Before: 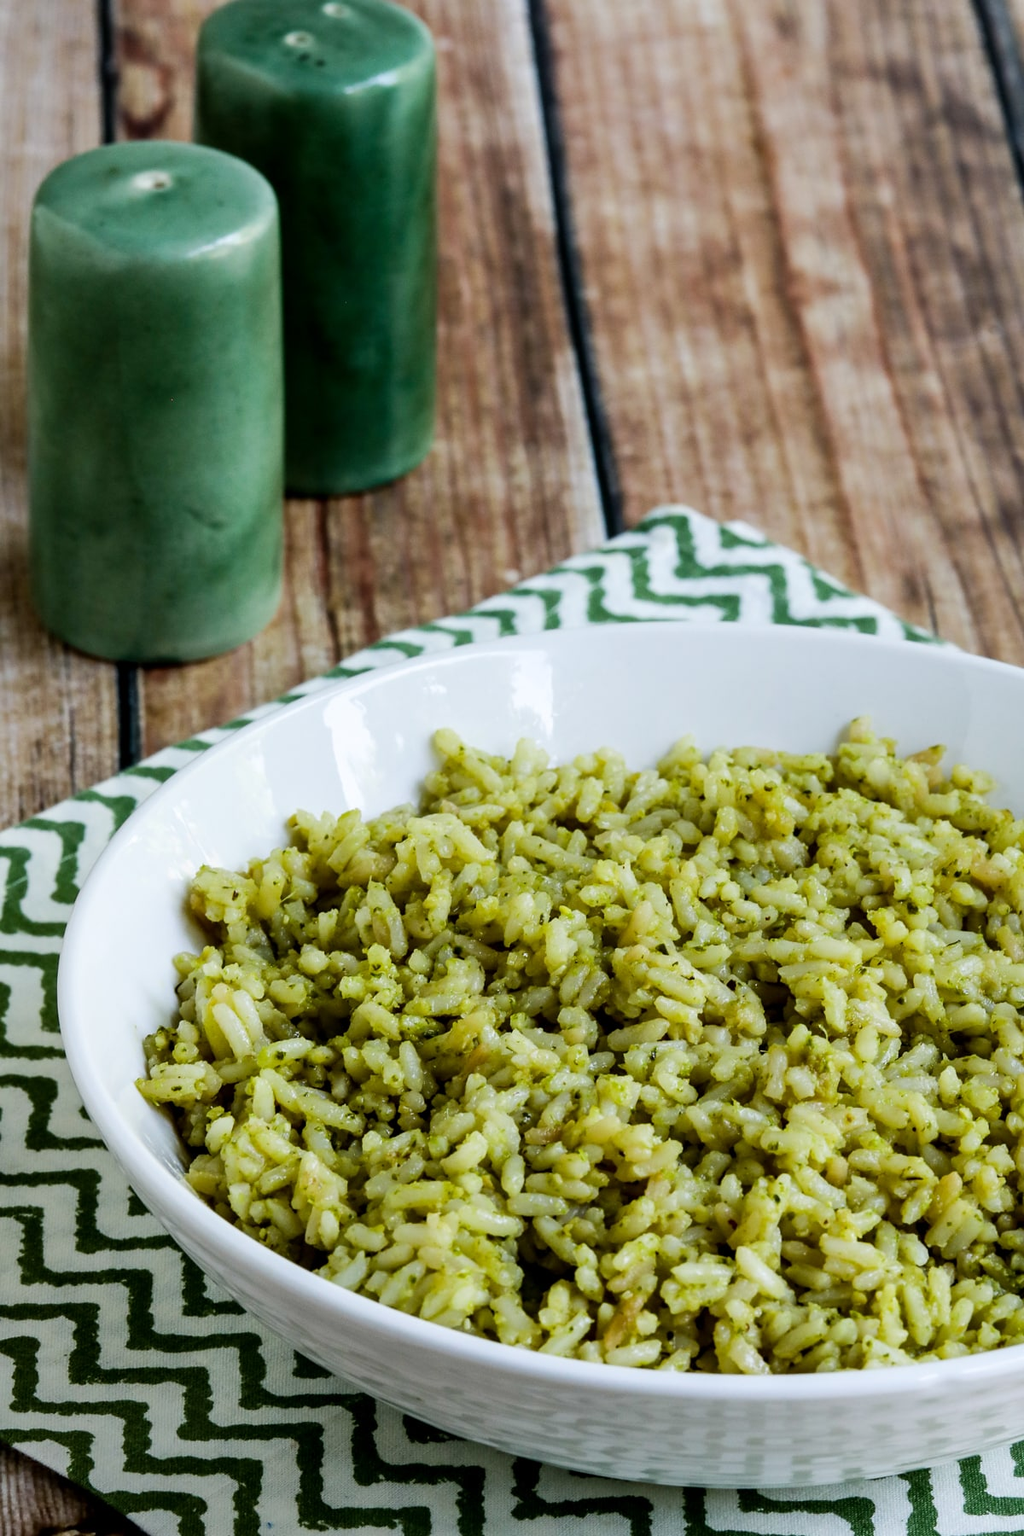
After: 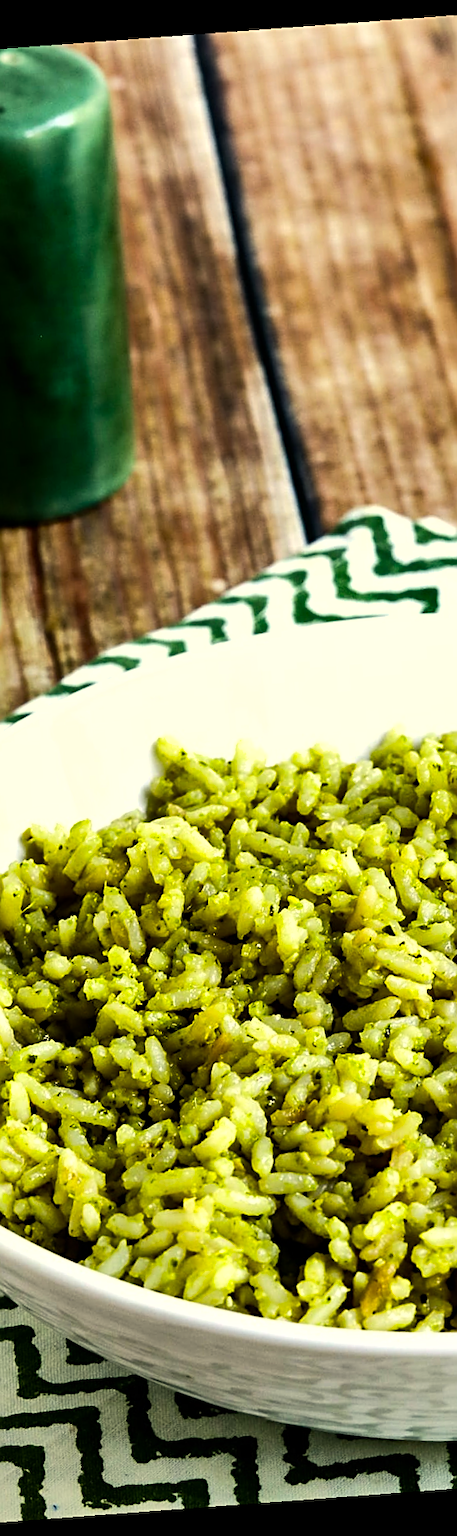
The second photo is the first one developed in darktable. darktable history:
tone equalizer: -8 EV -0.75 EV, -7 EV -0.7 EV, -6 EV -0.6 EV, -5 EV -0.4 EV, -3 EV 0.4 EV, -2 EV 0.6 EV, -1 EV 0.7 EV, +0 EV 0.75 EV, edges refinement/feathering 500, mask exposure compensation -1.57 EV, preserve details no
crop: left 28.583%, right 29.231%
color correction: highlights a* 1.39, highlights b* 17.83
sharpen: on, module defaults
rotate and perspective: rotation -4.25°, automatic cropping off
color balance: output saturation 120%
shadows and highlights: low approximation 0.01, soften with gaussian
